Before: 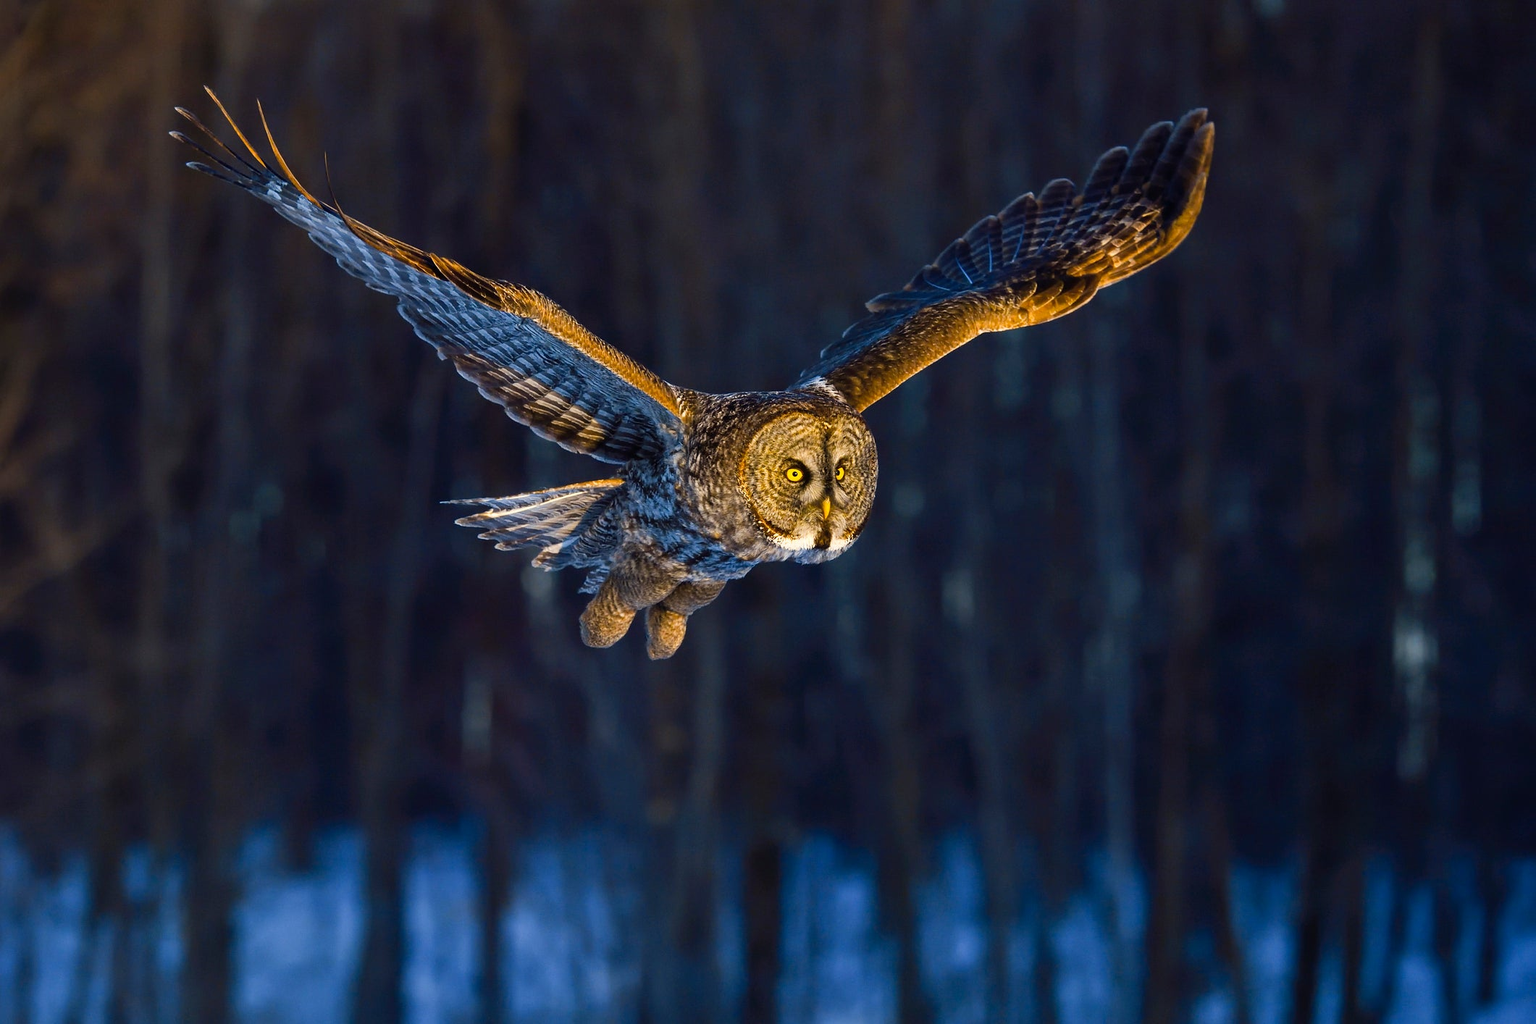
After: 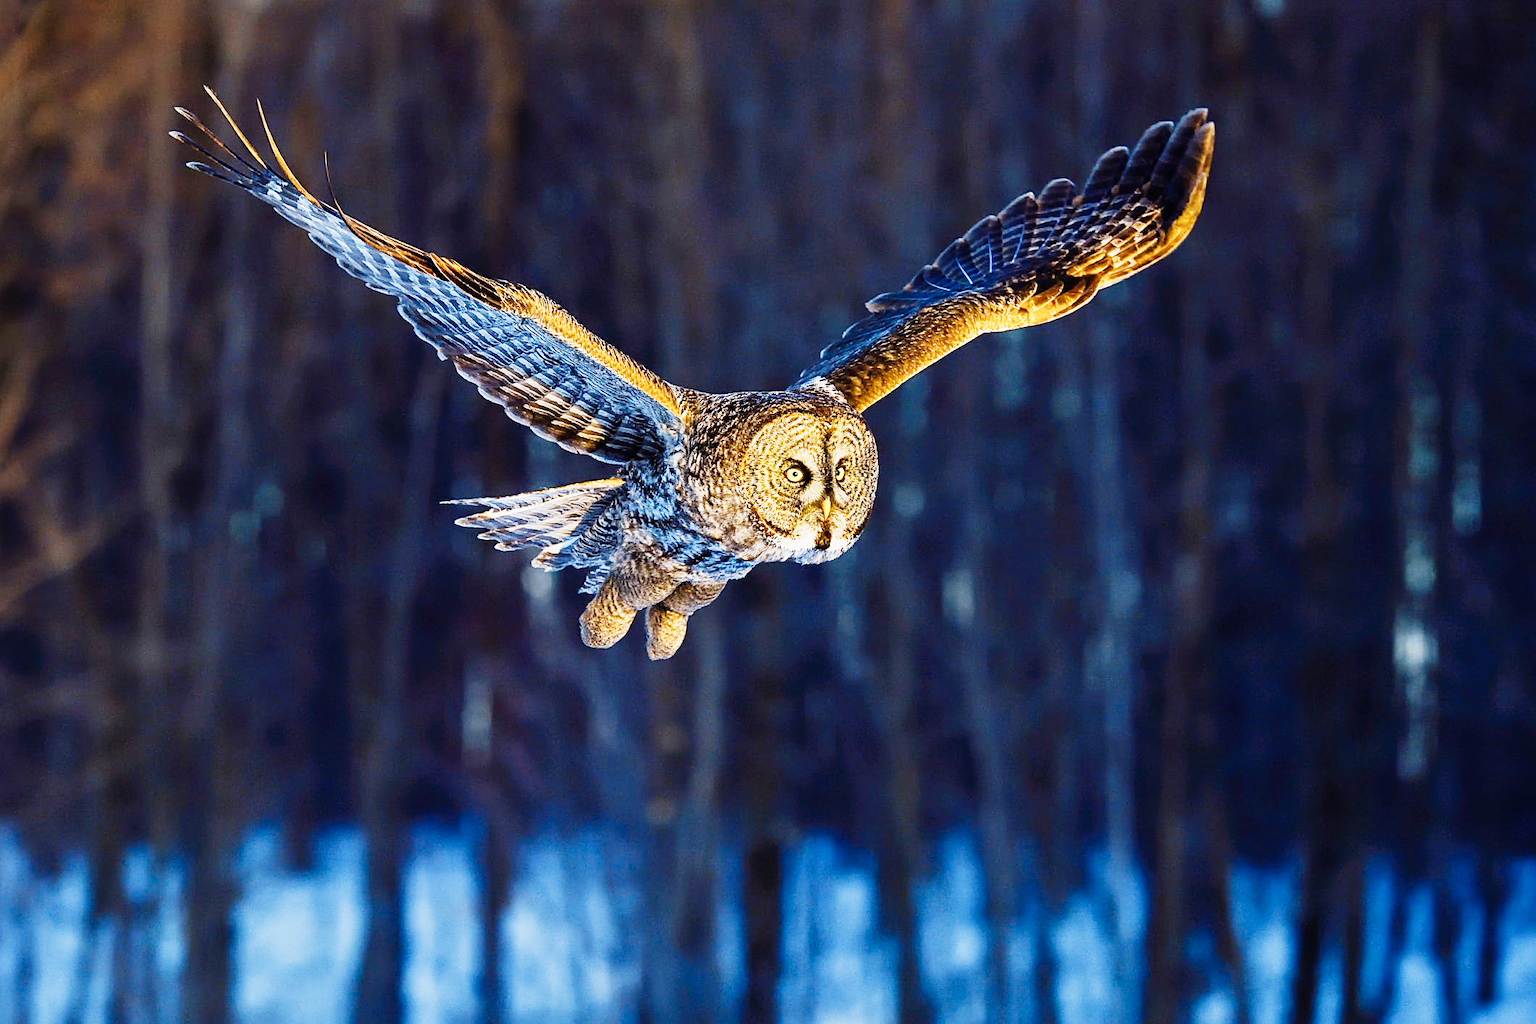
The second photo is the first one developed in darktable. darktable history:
exposure: black level correction 0, exposure 1.741 EV, compensate exposure bias true, compensate highlight preservation false
tone equalizer: on, module defaults
sharpen: on, module defaults
sigmoid: contrast 1.7, skew -0.1, preserve hue 0%, red attenuation 0.1, red rotation 0.035, green attenuation 0.1, green rotation -0.017, blue attenuation 0.15, blue rotation -0.052, base primaries Rec2020
